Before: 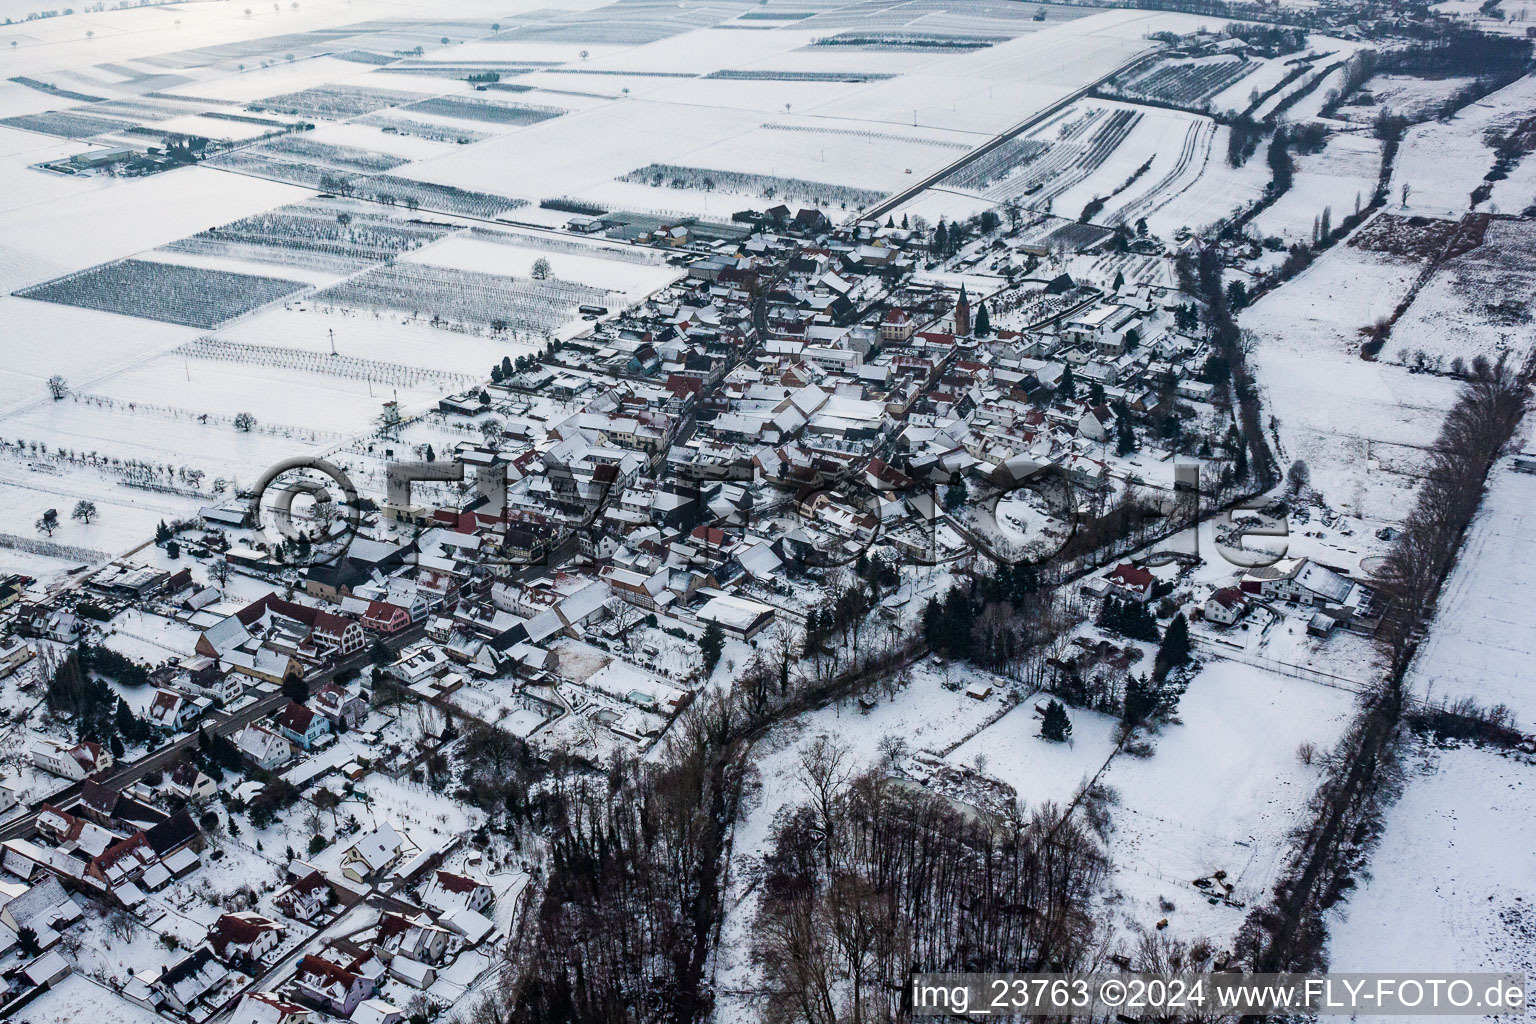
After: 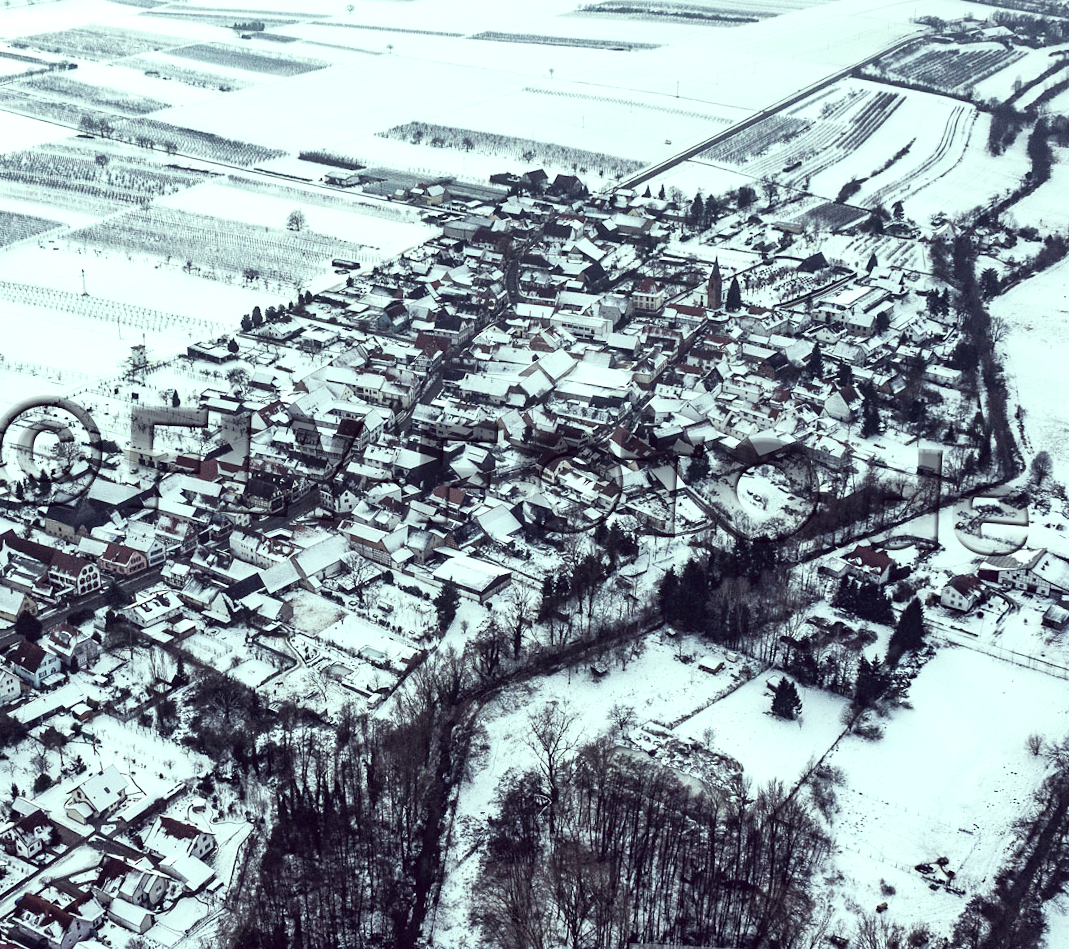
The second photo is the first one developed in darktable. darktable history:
crop and rotate: angle -3.01°, left 14.263%, top 0.034%, right 10.727%, bottom 0.079%
color correction: highlights a* -20.56, highlights b* 20.42, shadows a* 19.65, shadows b* -21.12, saturation 0.435
color calibration: illuminant F (fluorescent), F source F9 (Cool White Deluxe 4150 K) – high CRI, x 0.375, y 0.373, temperature 4151.38 K, gamut compression 1.72
exposure: black level correction 0, exposure 0.593 EV, compensate exposure bias true, compensate highlight preservation false
tone curve: curves: ch0 [(0, 0) (0.003, 0.01) (0.011, 0.015) (0.025, 0.023) (0.044, 0.037) (0.069, 0.055) (0.1, 0.08) (0.136, 0.114) (0.177, 0.155) (0.224, 0.201) (0.277, 0.254) (0.335, 0.319) (0.399, 0.387) (0.468, 0.459) (0.543, 0.544) (0.623, 0.634) (0.709, 0.731) (0.801, 0.827) (0.898, 0.921) (1, 1)], color space Lab, independent channels, preserve colors none
